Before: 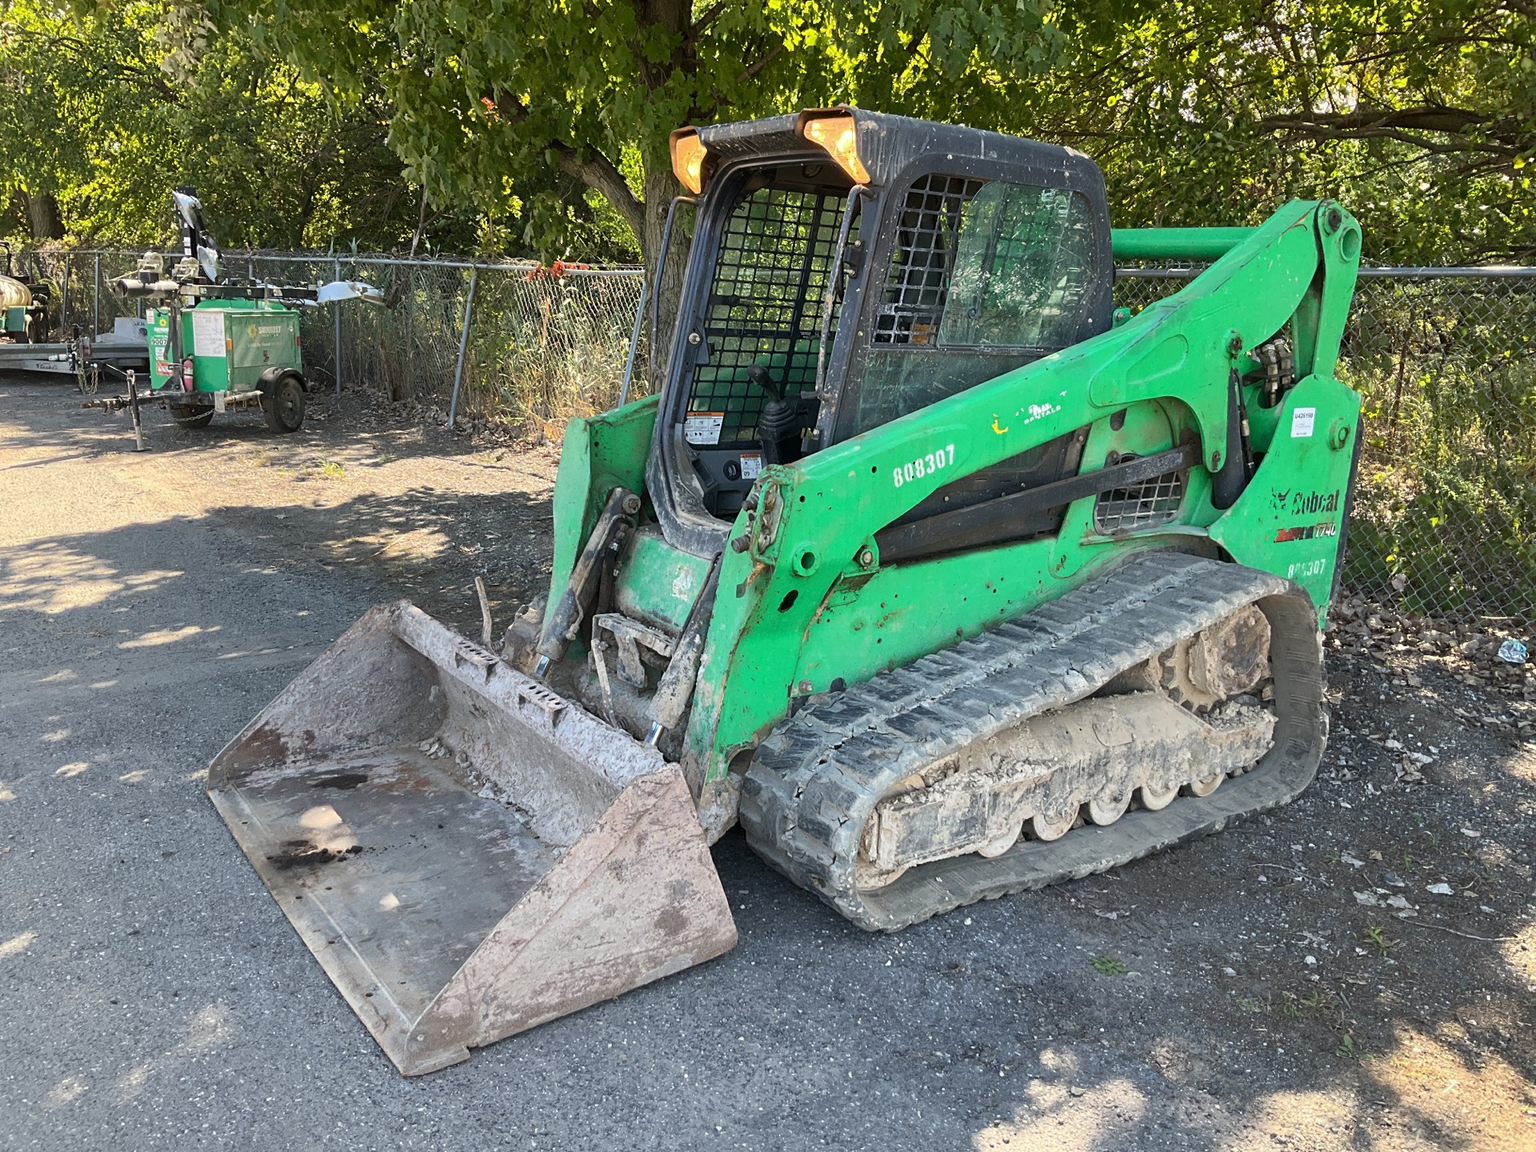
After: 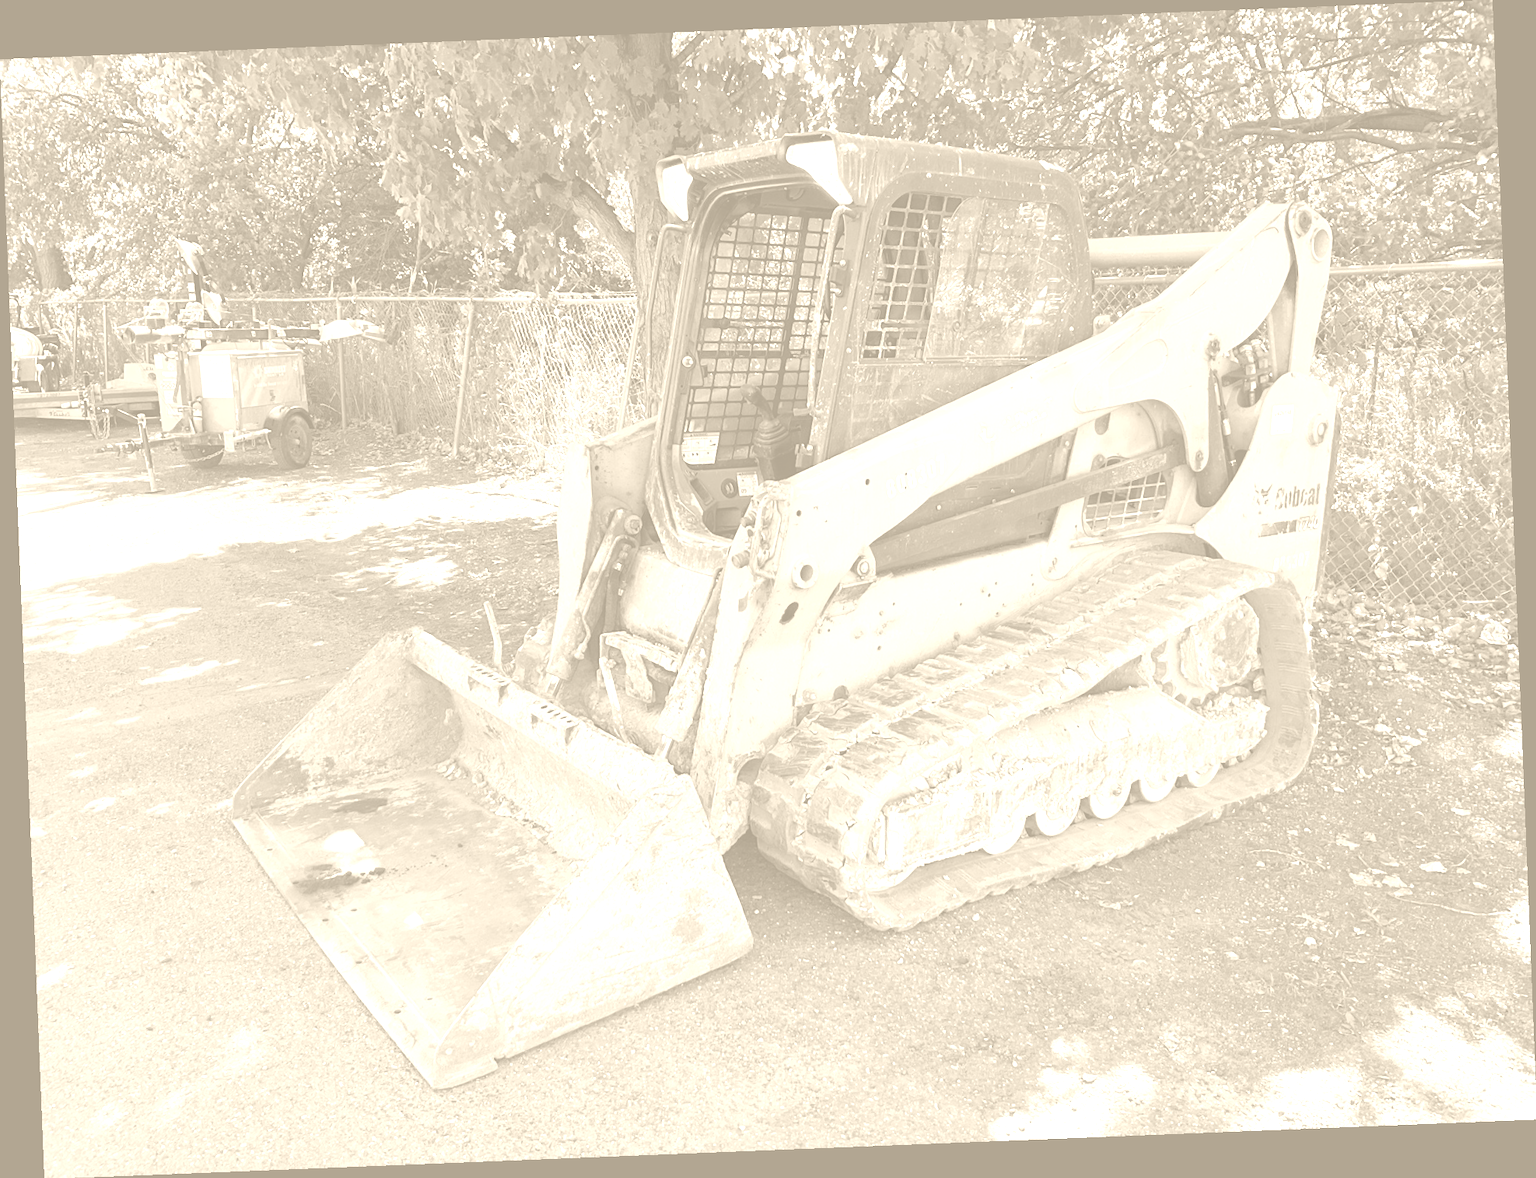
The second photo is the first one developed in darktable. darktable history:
colorize: hue 36°, saturation 71%, lightness 80.79%
rotate and perspective: rotation -2.29°, automatic cropping off
